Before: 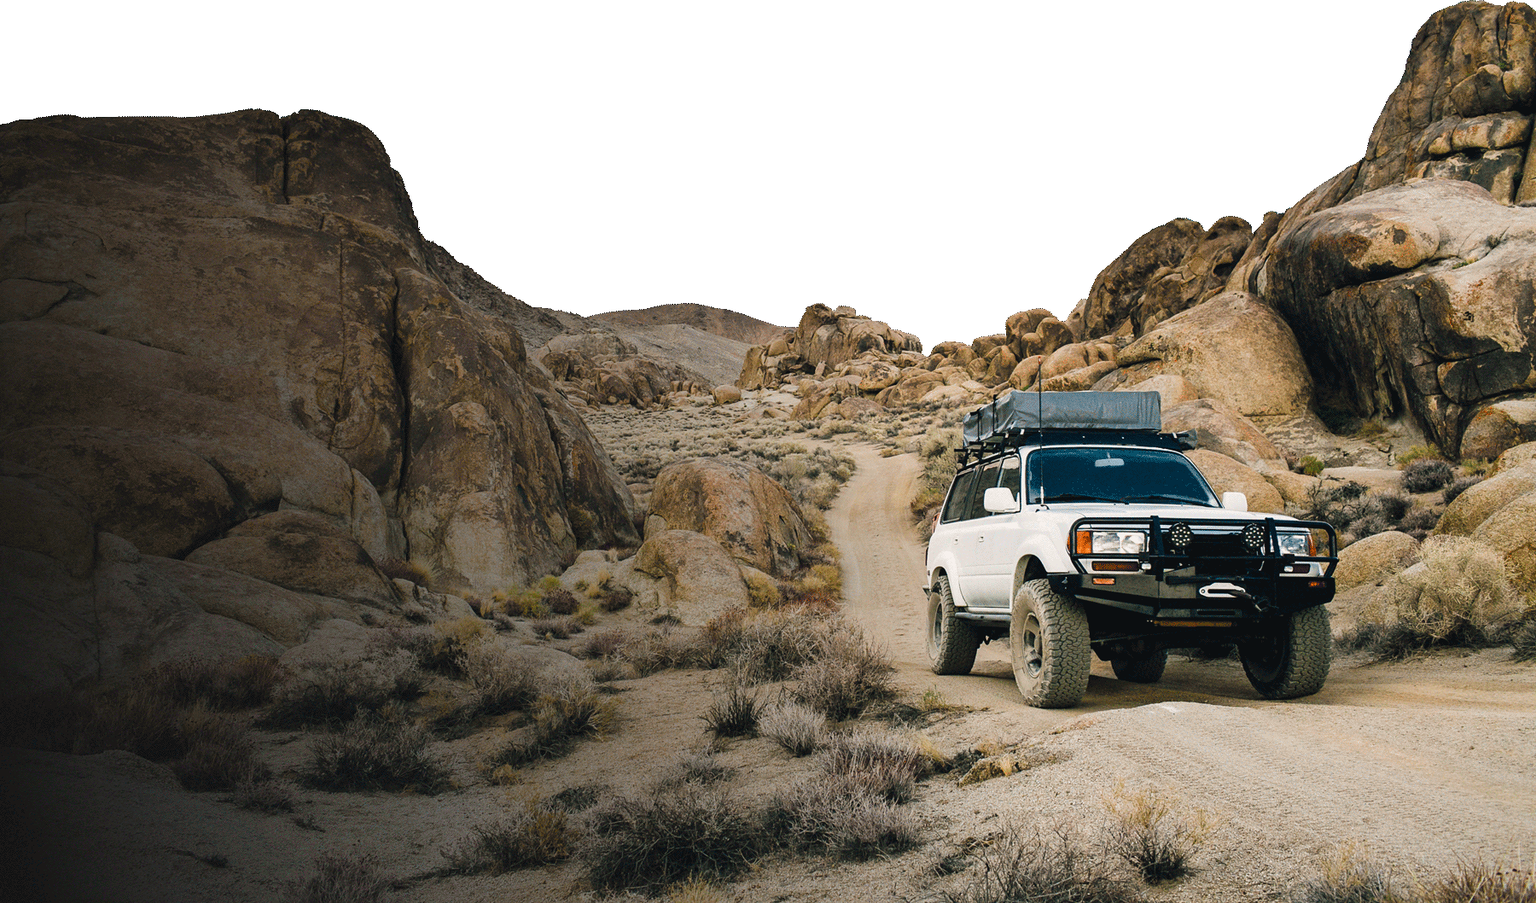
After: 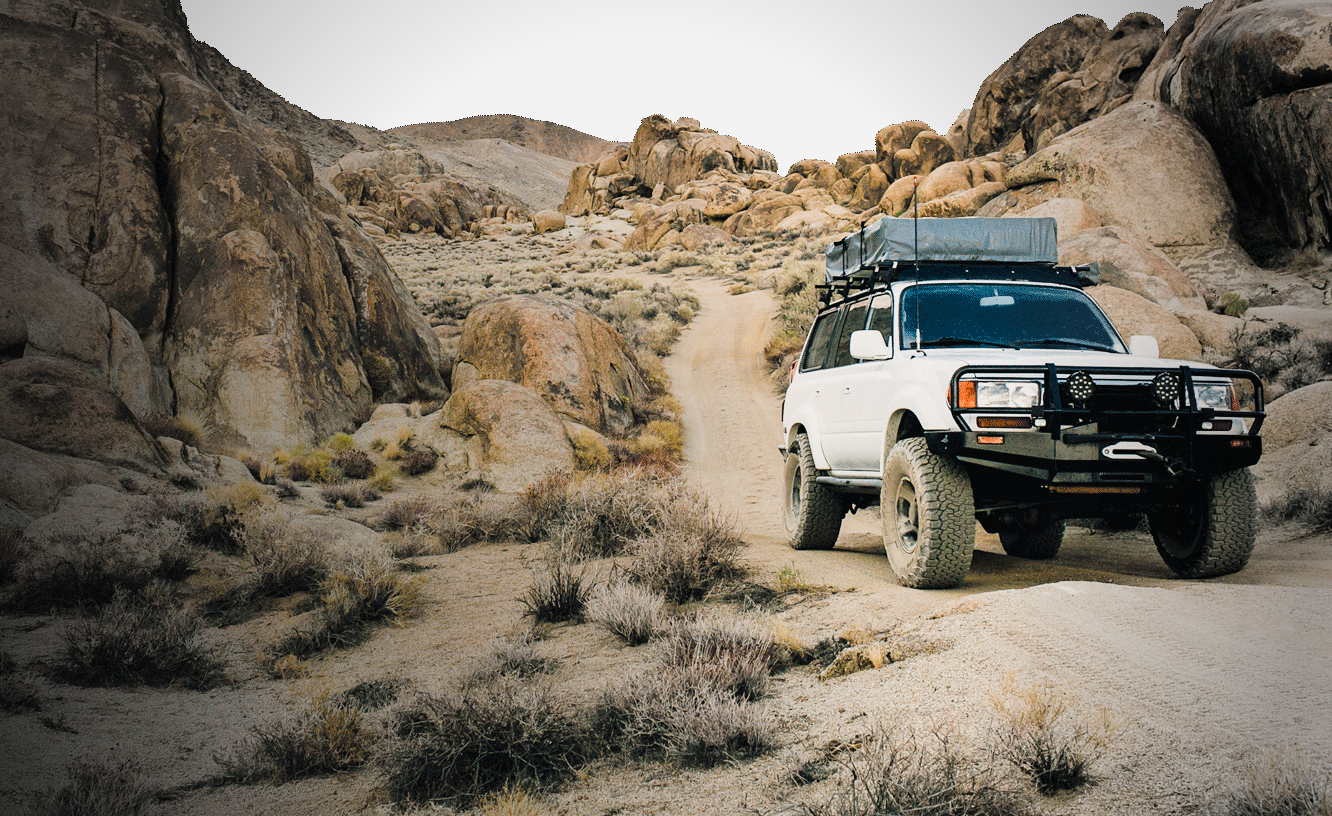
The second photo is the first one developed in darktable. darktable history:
crop: left 16.871%, top 22.857%, right 9.116%
filmic rgb: white relative exposure 3.9 EV, hardness 4.26
exposure: exposure 0.669 EV
vignetting: fall-off start 64.63%, center (-0.034, 0.148), width/height ratio 0.881
